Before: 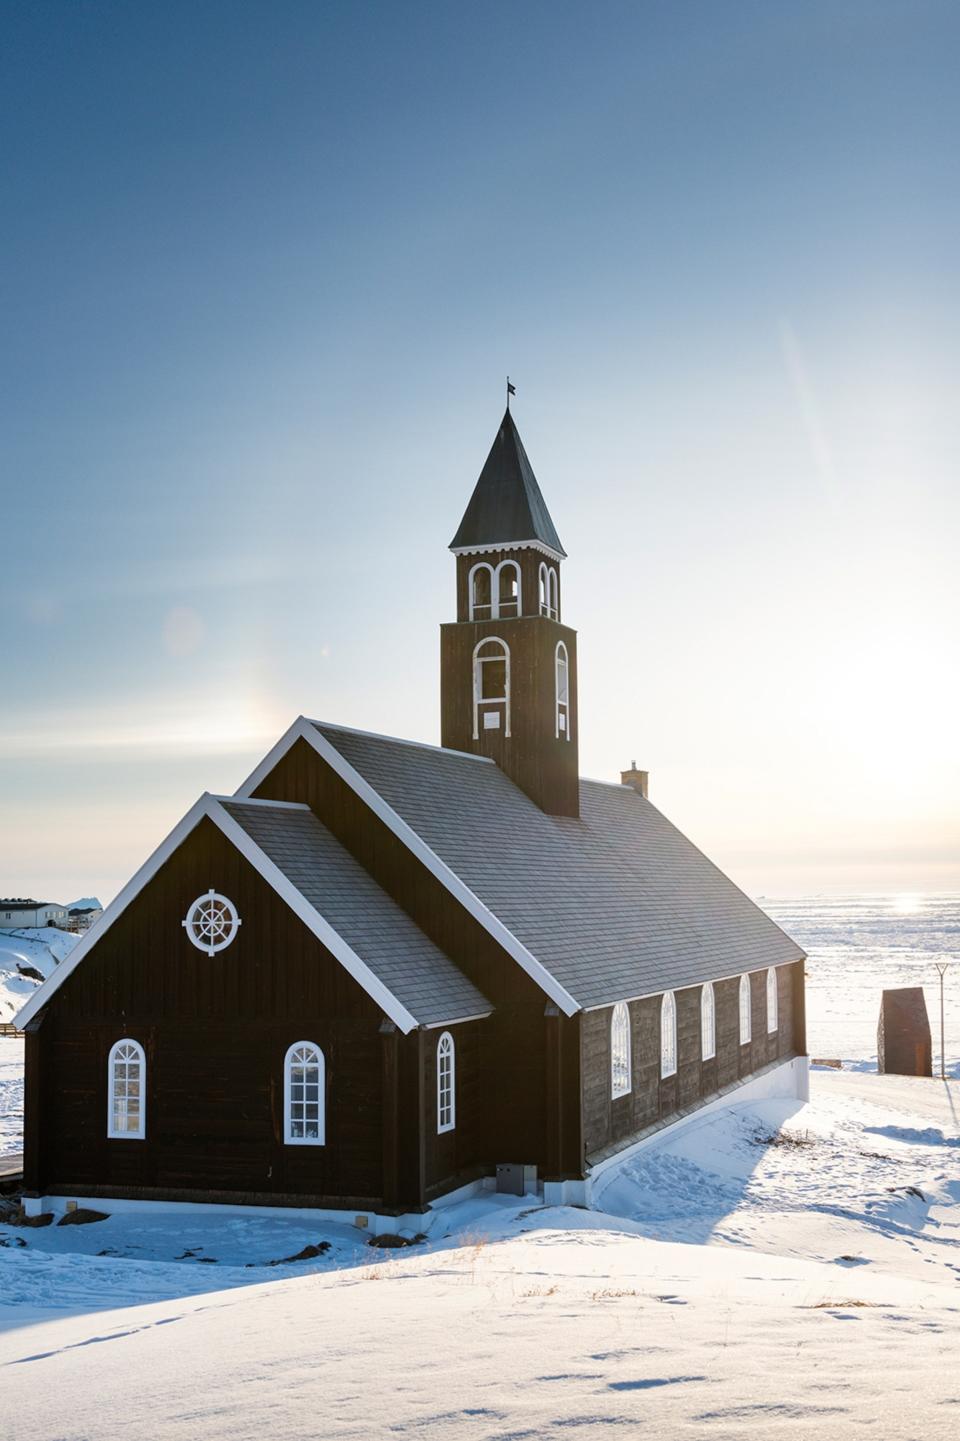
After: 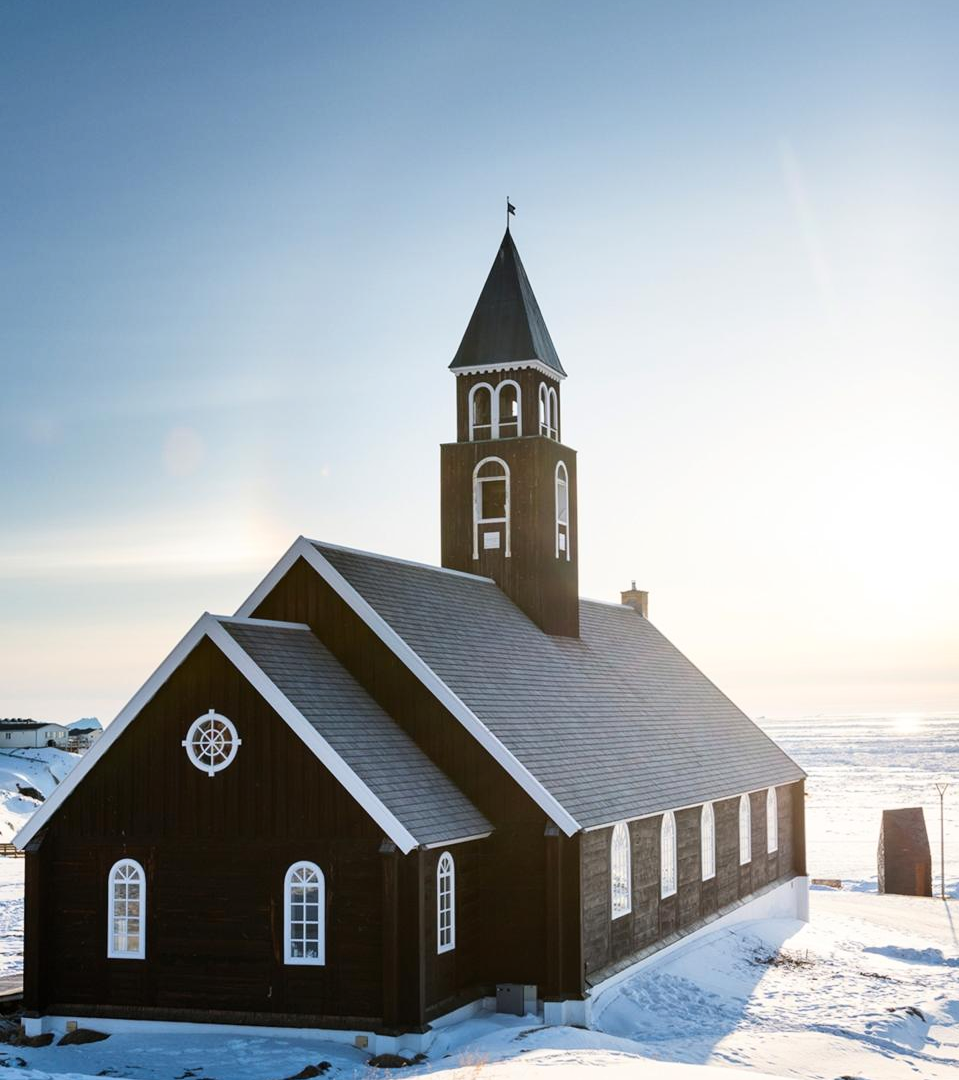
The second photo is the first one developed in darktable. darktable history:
contrast brightness saturation: contrast 0.15, brightness 0.05
crop and rotate: top 12.5%, bottom 12.5%
